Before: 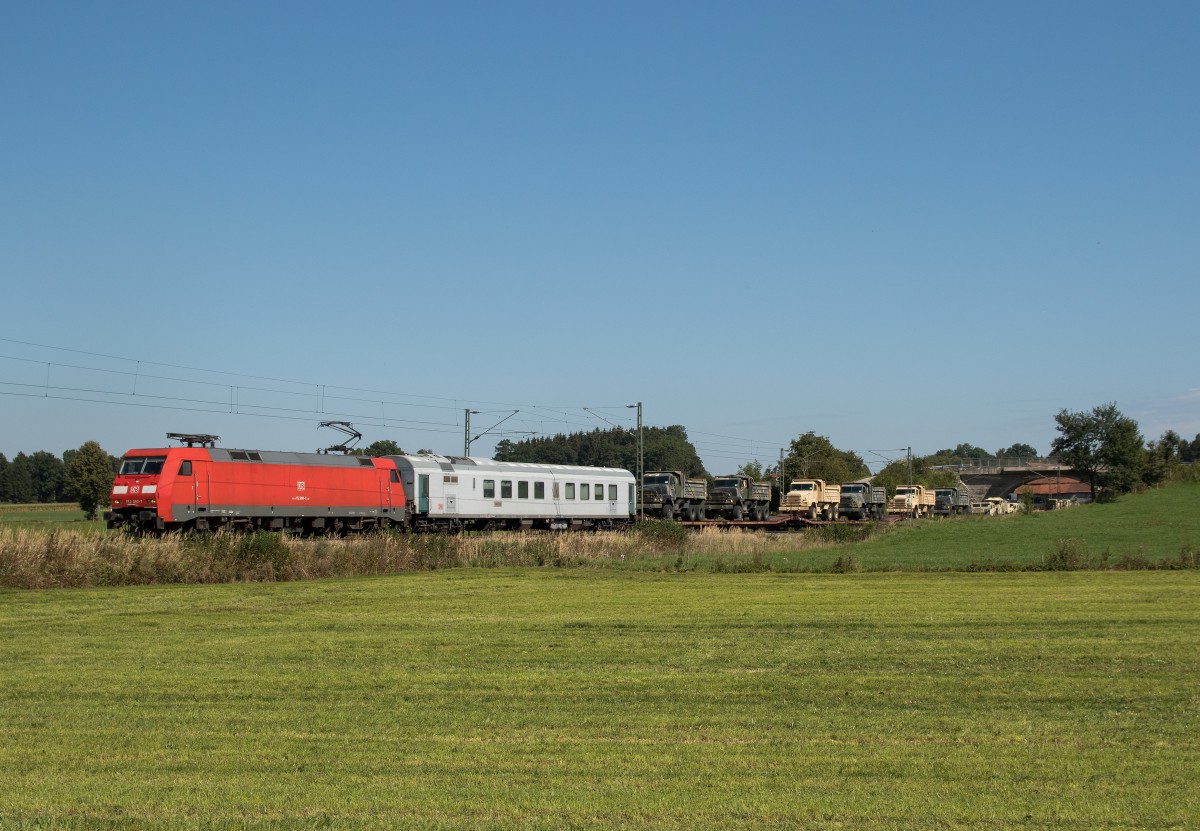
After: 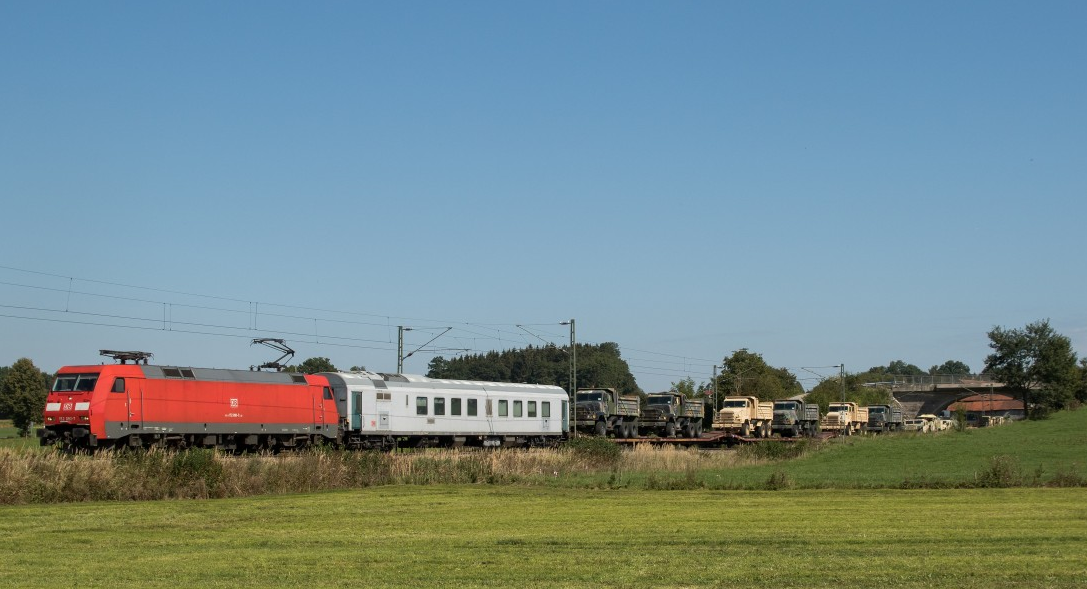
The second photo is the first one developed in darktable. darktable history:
crop: left 5.641%, top 10.033%, right 3.696%, bottom 19.001%
